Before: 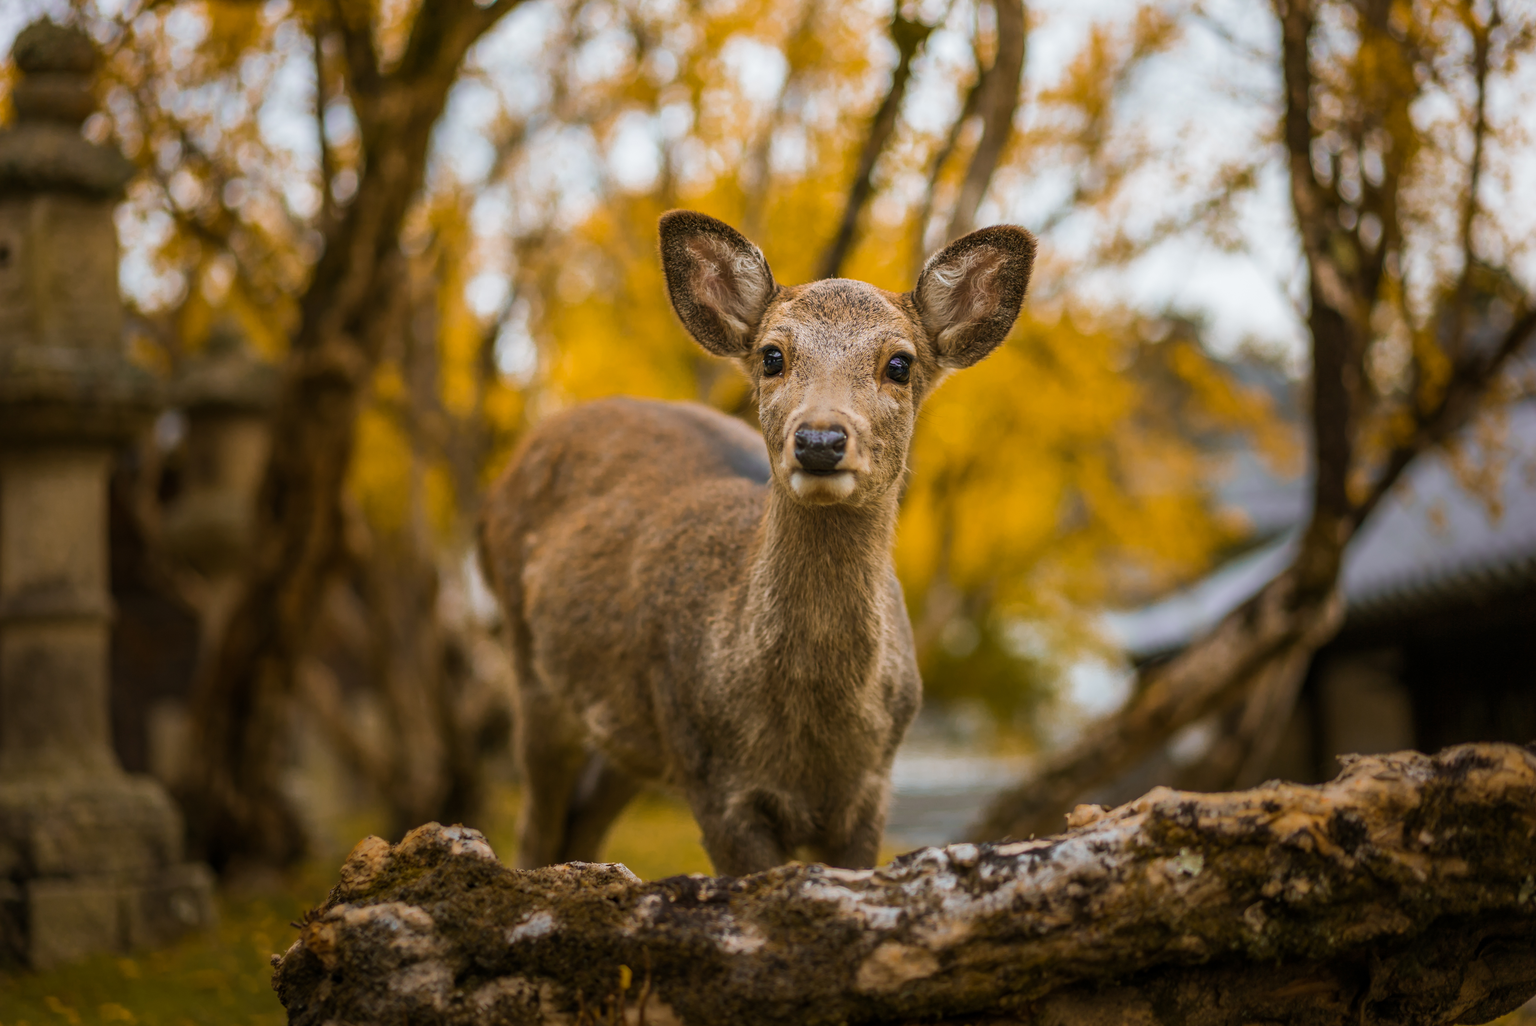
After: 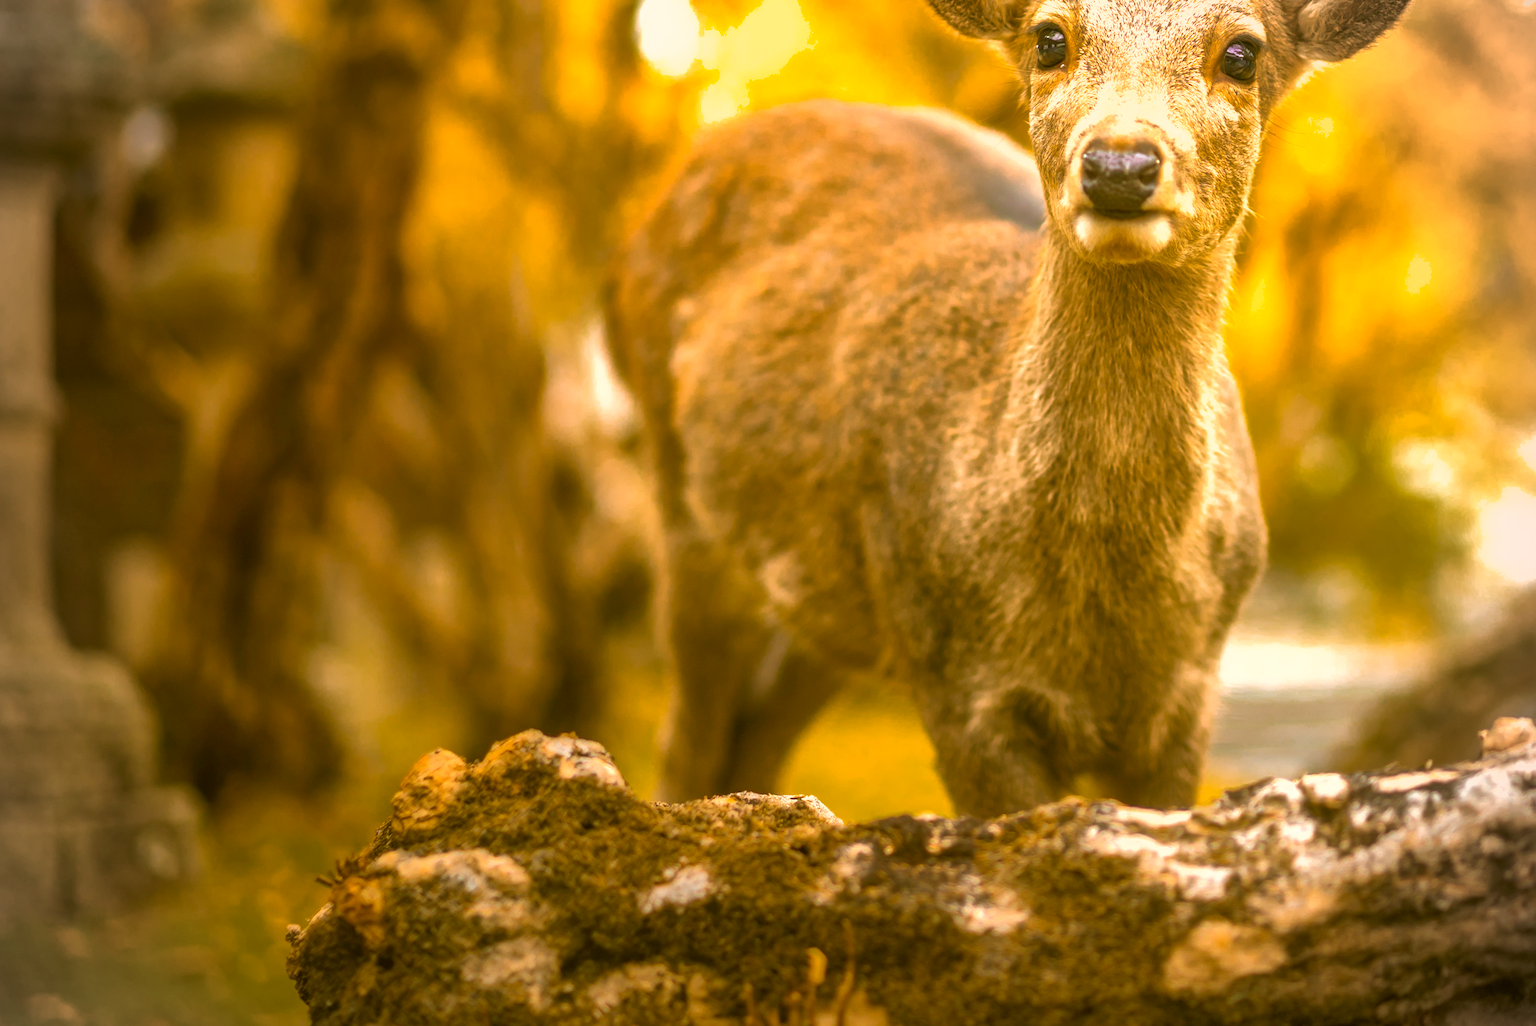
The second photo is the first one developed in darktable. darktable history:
shadows and highlights: on, module defaults
white balance: emerald 1
exposure: black level correction 0, exposure 1.45 EV, compensate exposure bias true, compensate highlight preservation false
crop and rotate: angle -0.82°, left 3.85%, top 31.828%, right 27.992%
contrast equalizer: octaves 7, y [[0.6 ×6], [0.55 ×6], [0 ×6], [0 ×6], [0 ×6]], mix -0.3
color correction: highlights a* 8.98, highlights b* 15.09, shadows a* -0.49, shadows b* 26.52
vignetting: fall-off radius 45%, brightness -0.33
